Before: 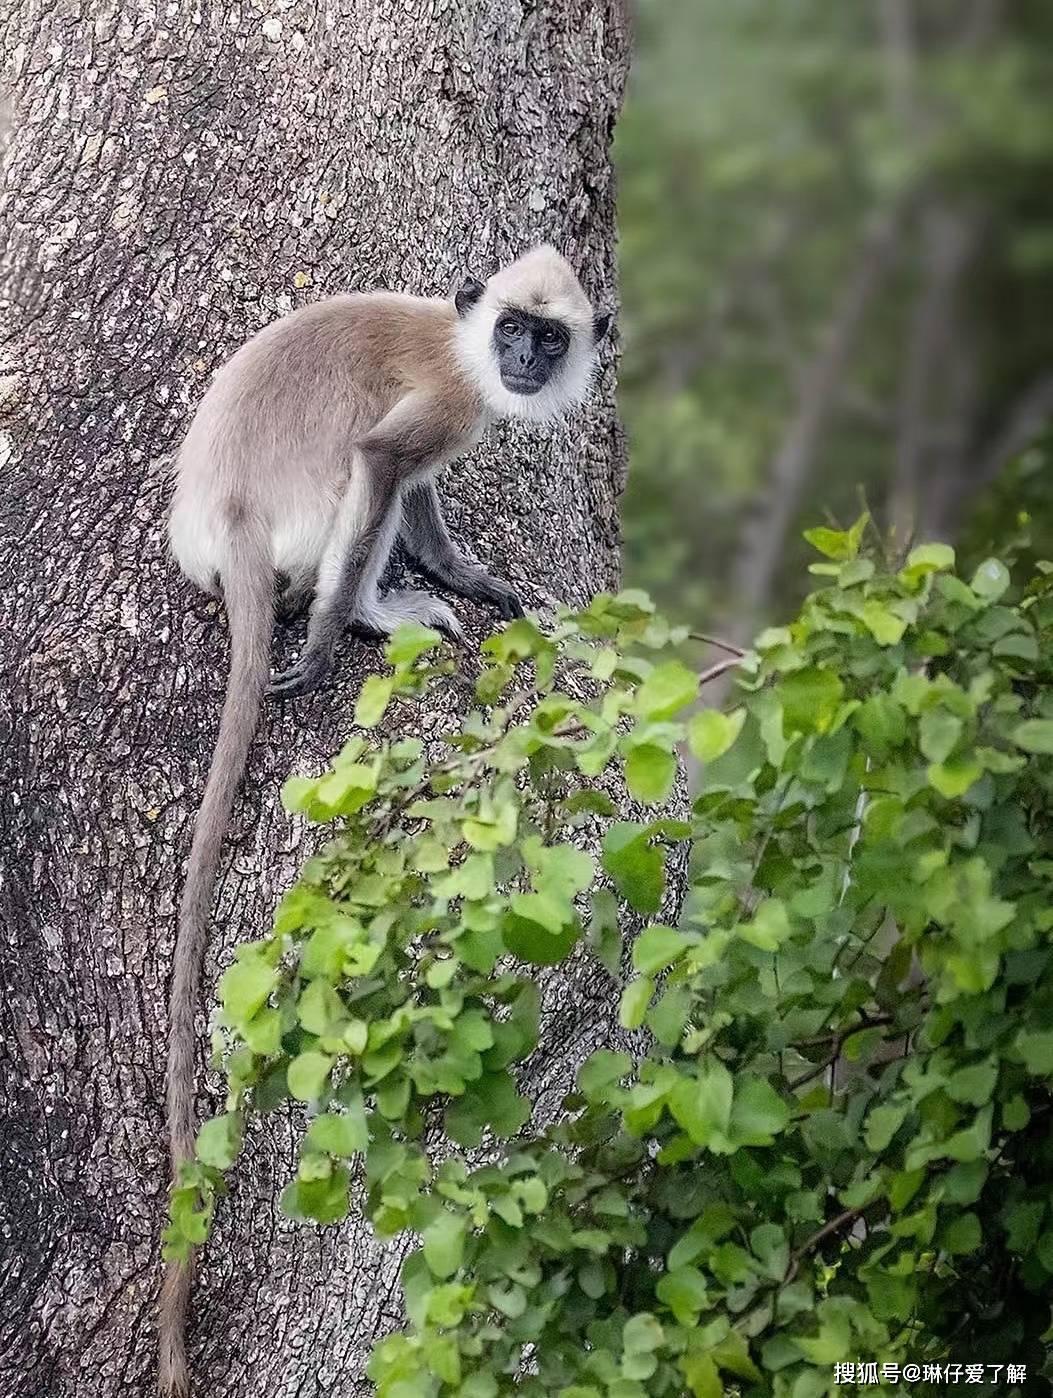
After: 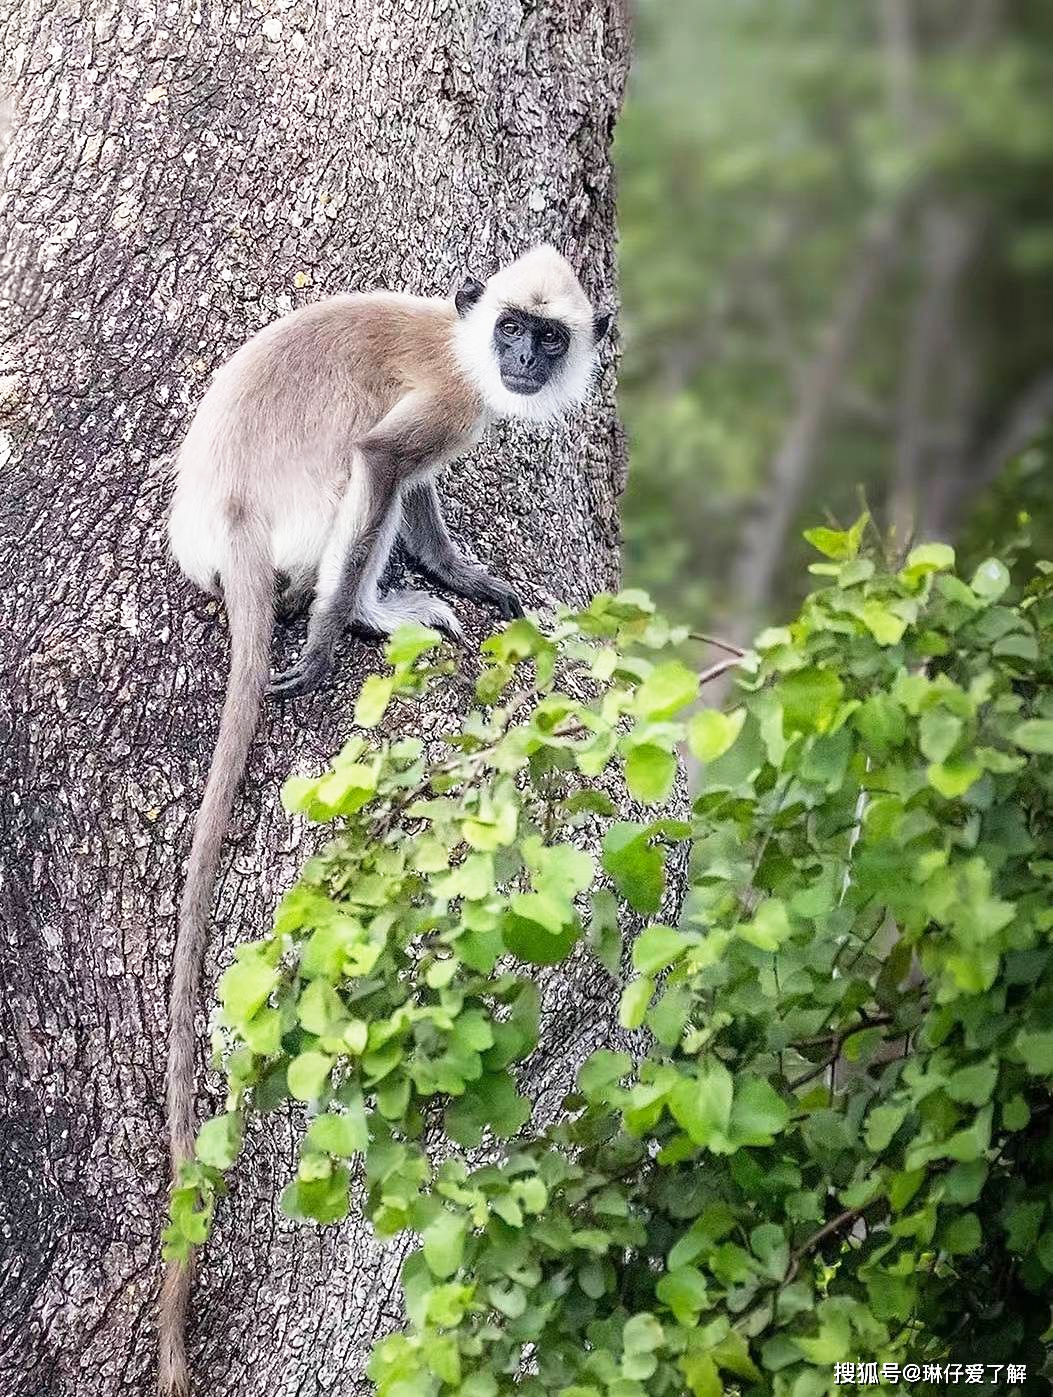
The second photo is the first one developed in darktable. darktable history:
base curve: curves: ch0 [(0, 0) (0.579, 0.807) (1, 1)], preserve colors none
crop: bottom 0.071%
